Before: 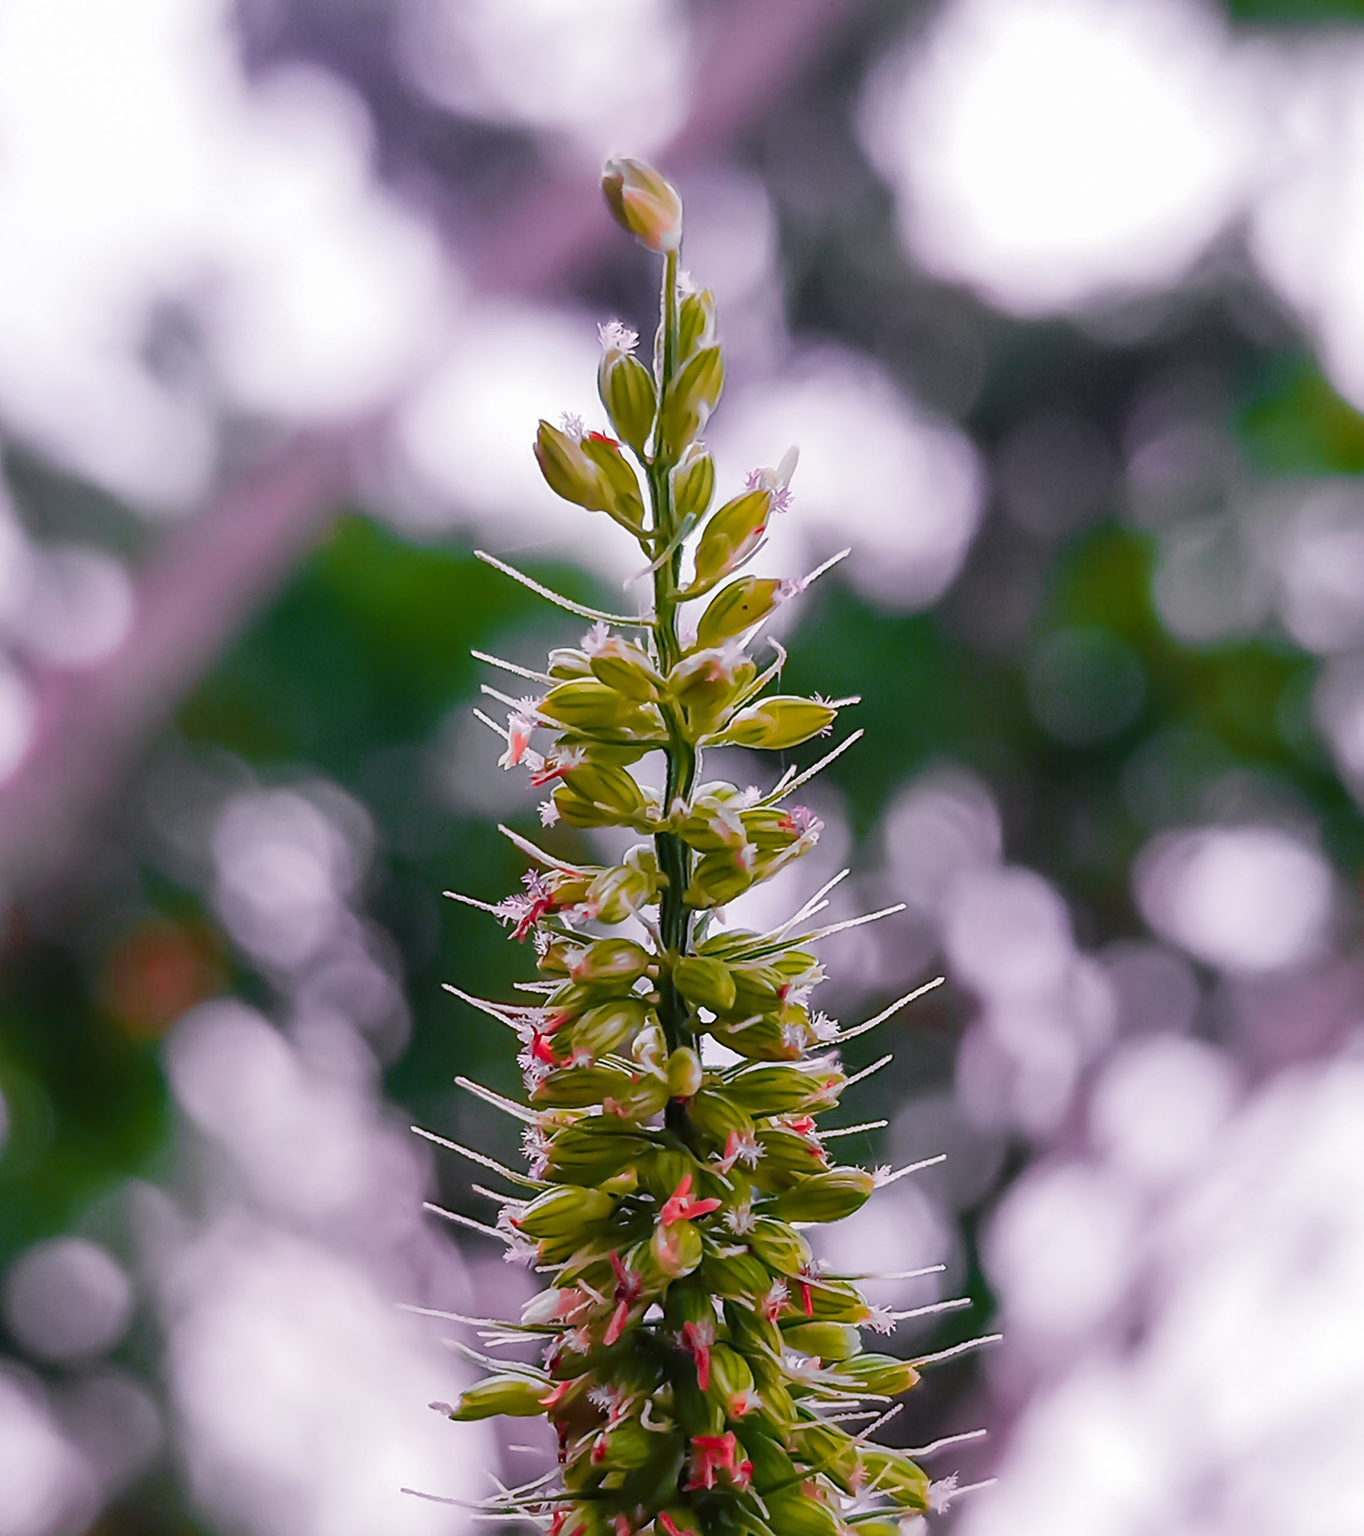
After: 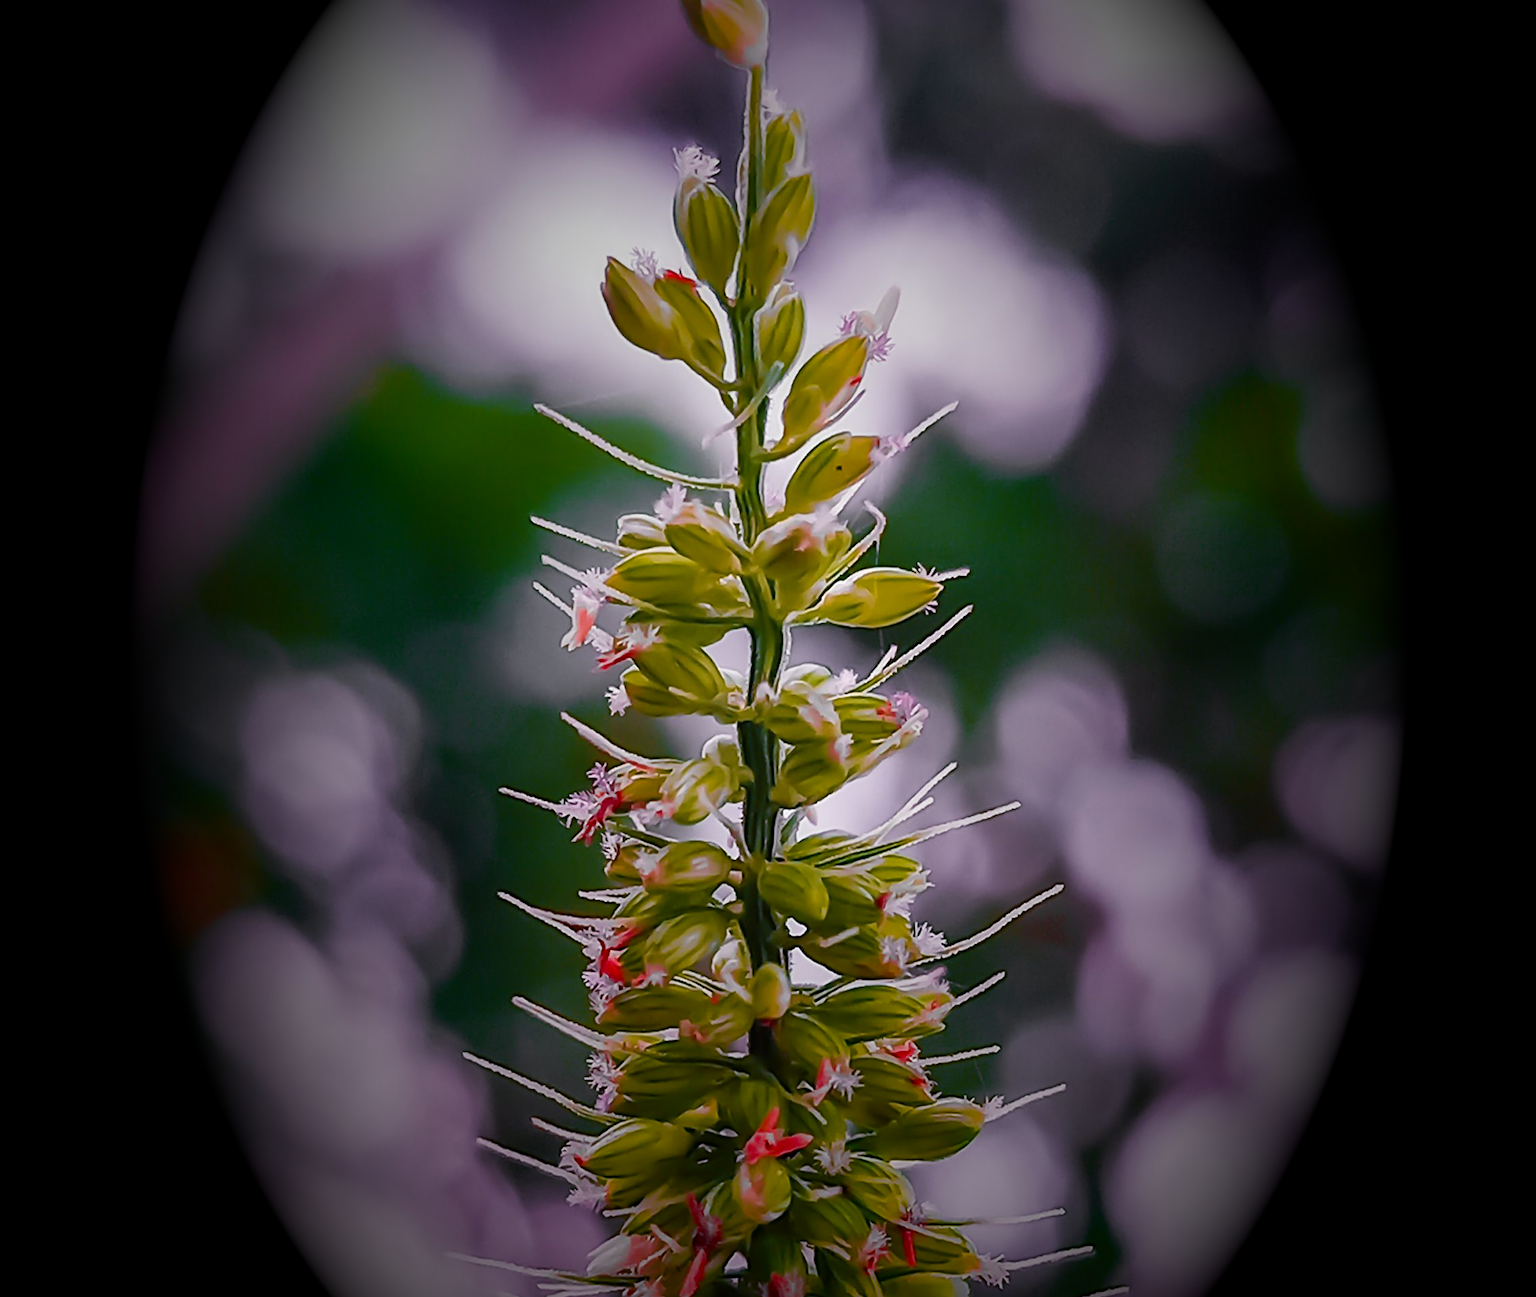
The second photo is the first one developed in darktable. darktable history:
crop and rotate: top 12.5%, bottom 12.5%
vignetting: fall-off start 15.9%, fall-off radius 100%, brightness -1, saturation 0.5, width/height ratio 0.719
sharpen: amount 0.2
